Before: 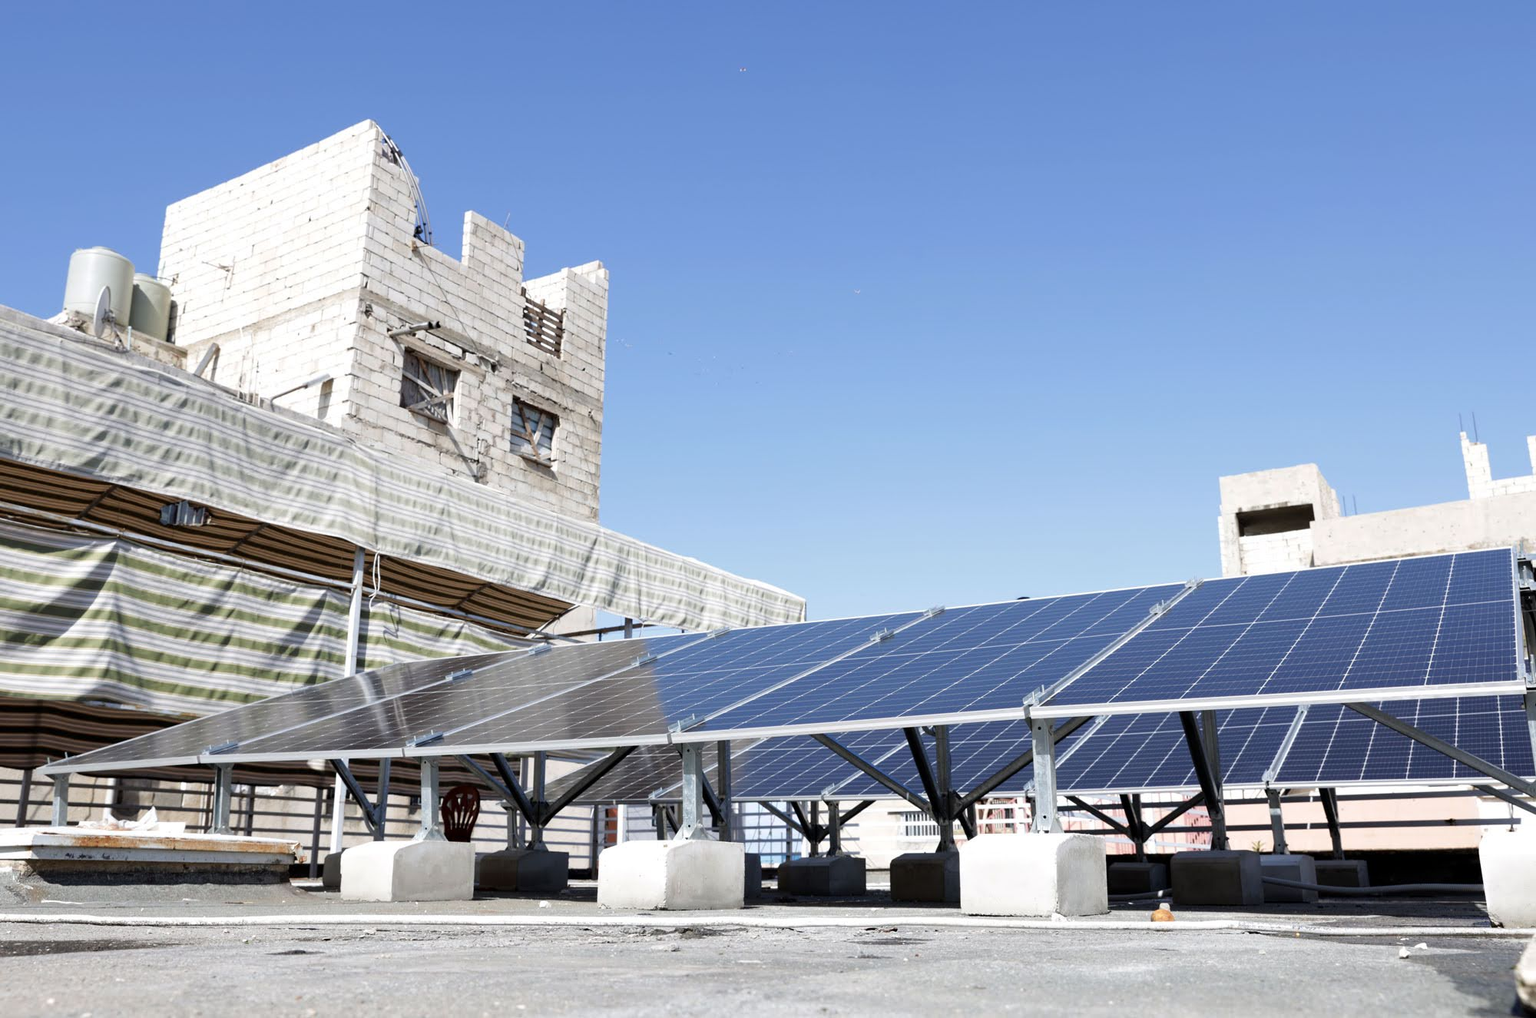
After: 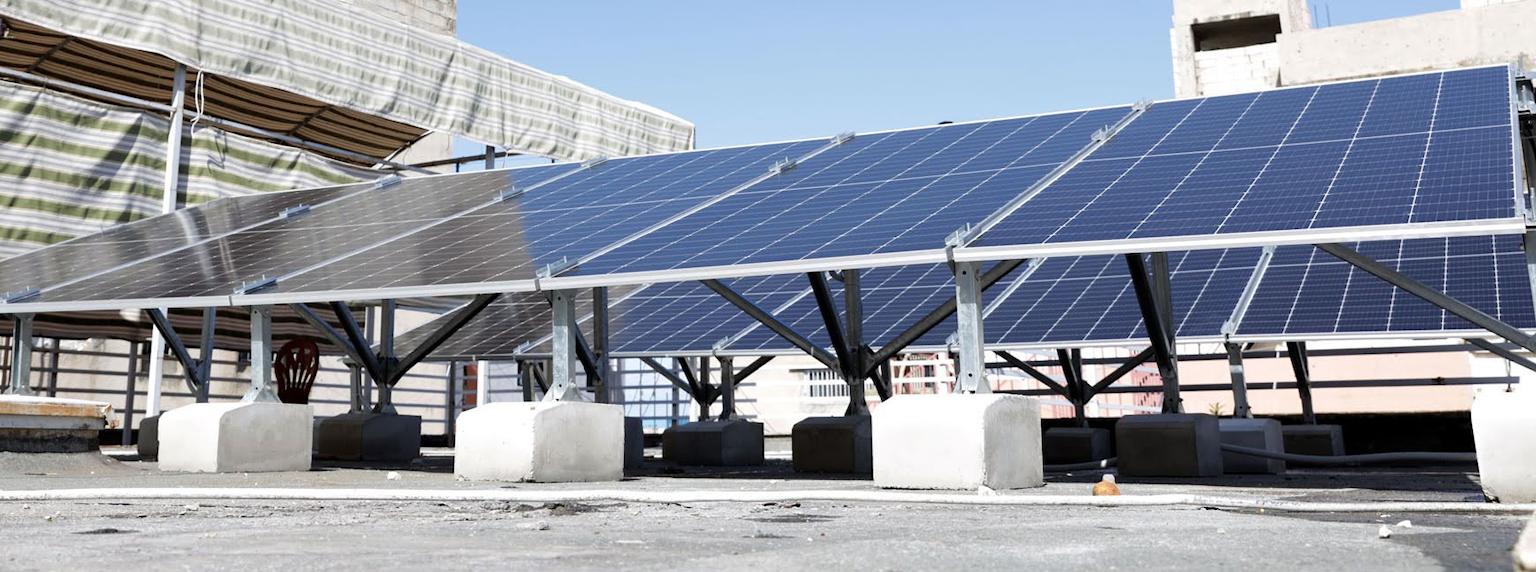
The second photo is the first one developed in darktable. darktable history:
crop and rotate: left 13.267%, top 48.318%, bottom 2.922%
